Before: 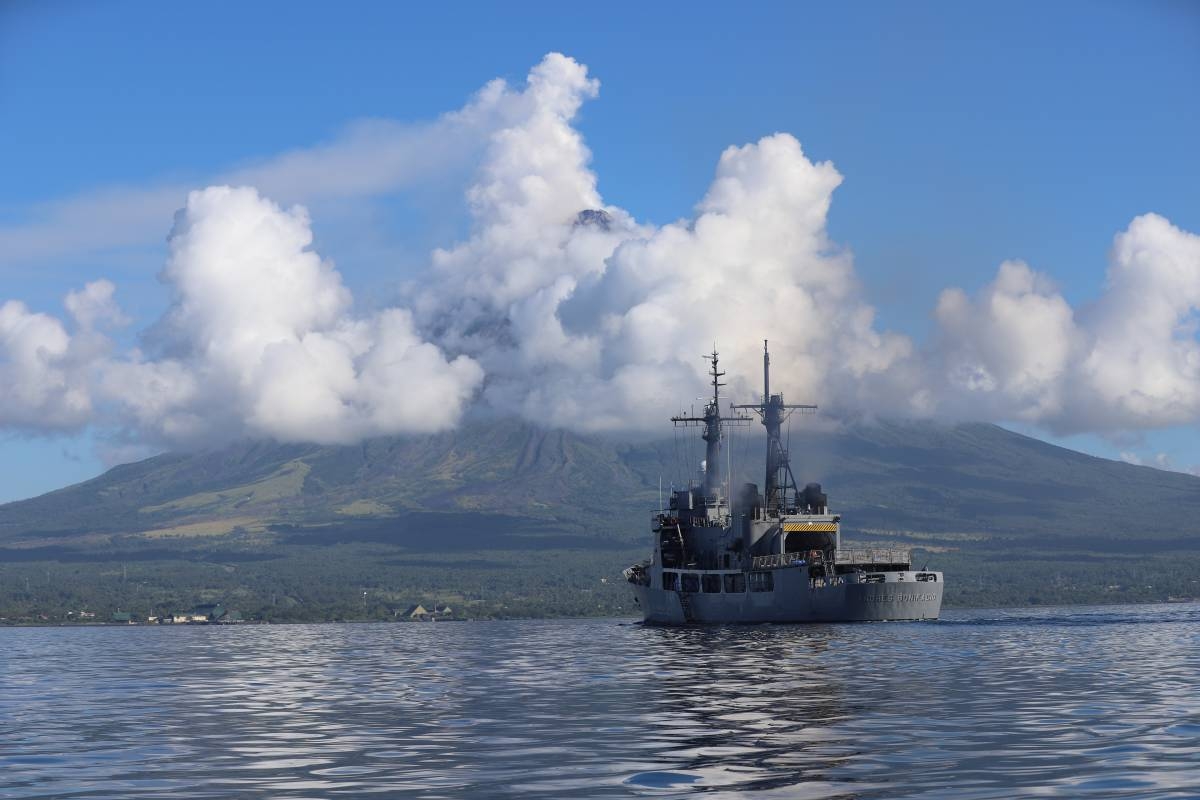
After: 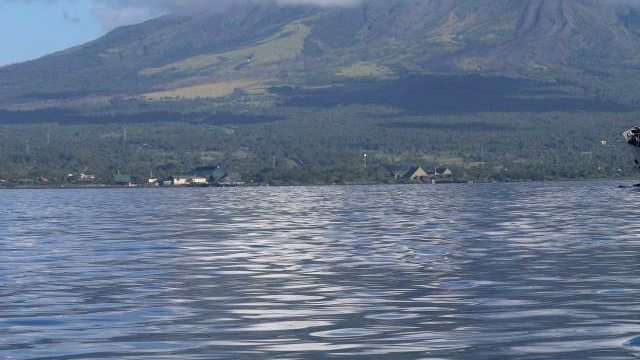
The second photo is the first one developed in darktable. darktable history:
exposure: black level correction 0.005, exposure 0.286 EV, compensate highlight preservation false
crop and rotate: top 54.778%, right 46.61%, bottom 0.159%
